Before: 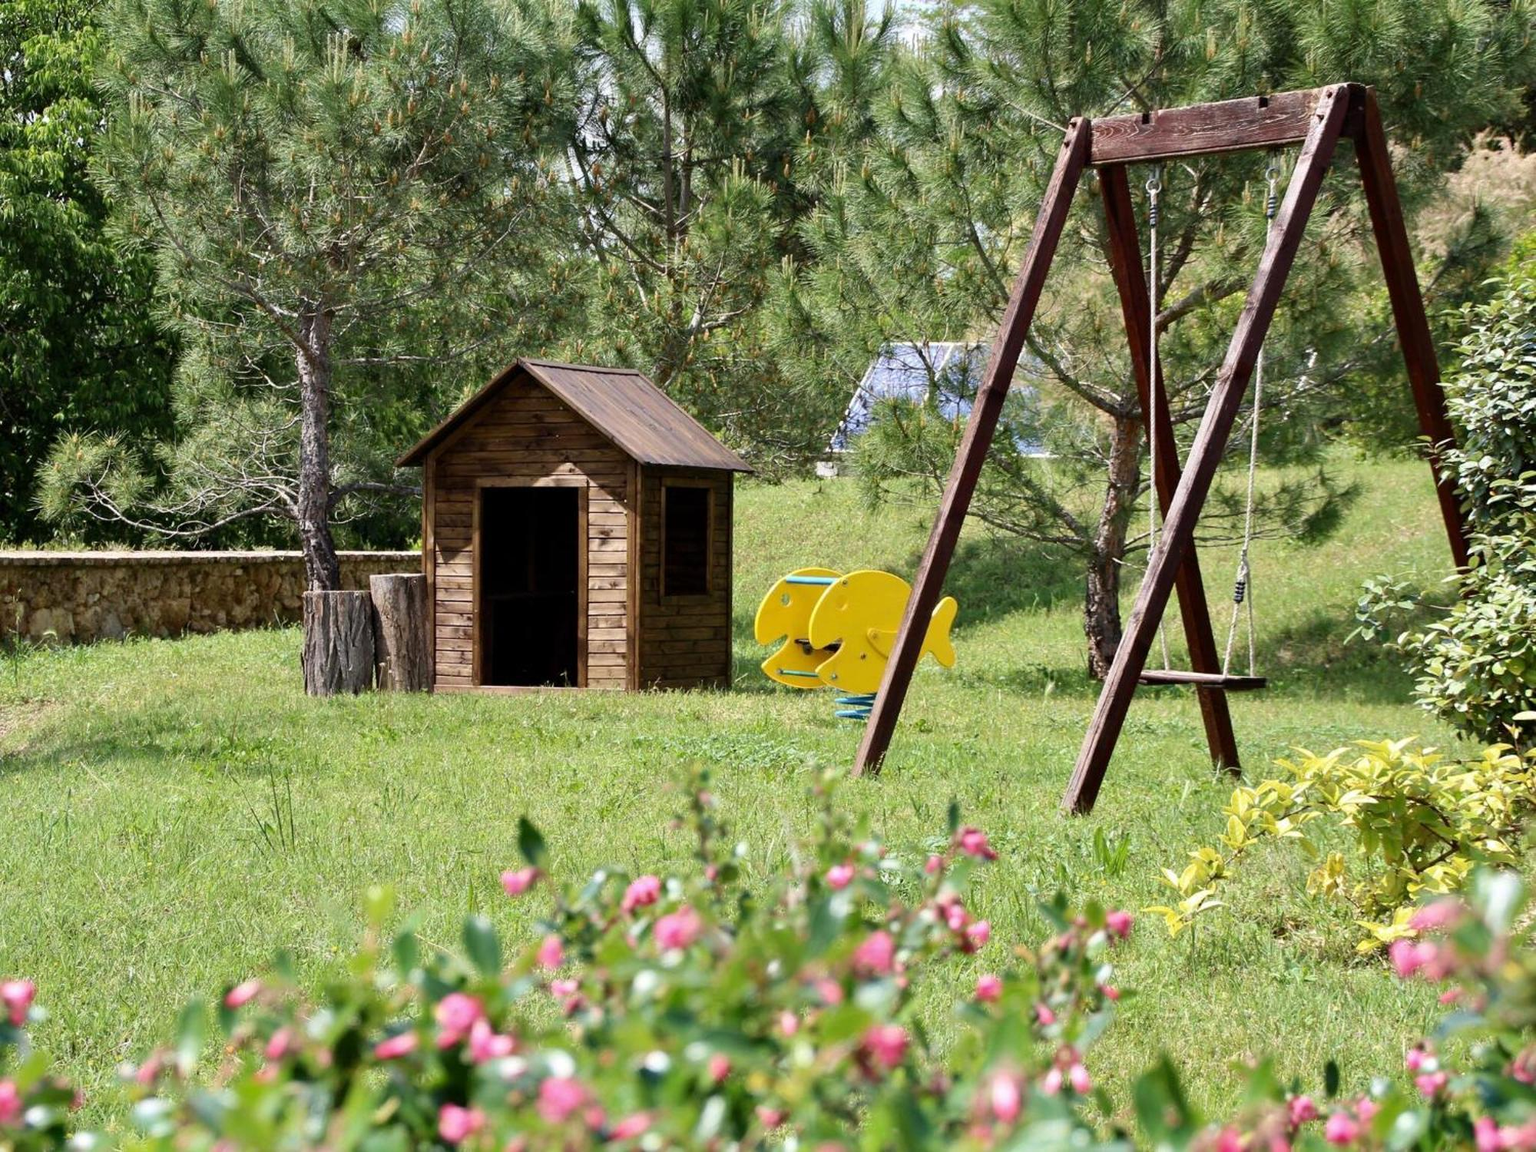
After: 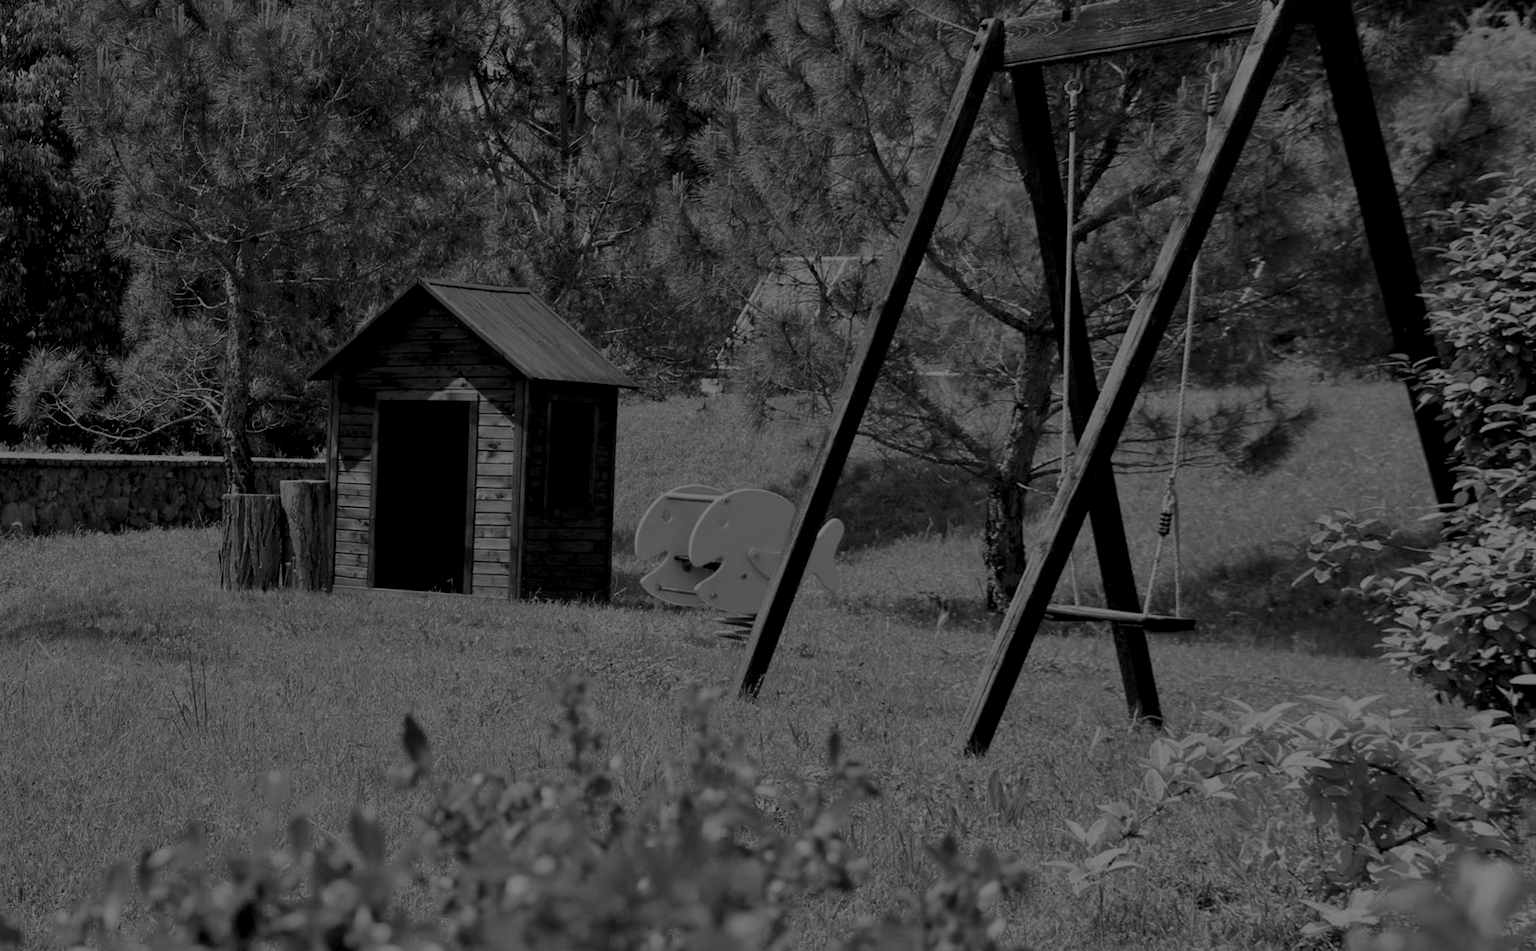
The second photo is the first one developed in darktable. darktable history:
colorize: hue 194.4°, saturation 29%, source mix 61.75%, lightness 3.98%, version 1
rotate and perspective: rotation 1.69°, lens shift (vertical) -0.023, lens shift (horizontal) -0.291, crop left 0.025, crop right 0.988, crop top 0.092, crop bottom 0.842
monochrome: a 32, b 64, size 2.3
crop and rotate: top 2.479%, bottom 3.018%
